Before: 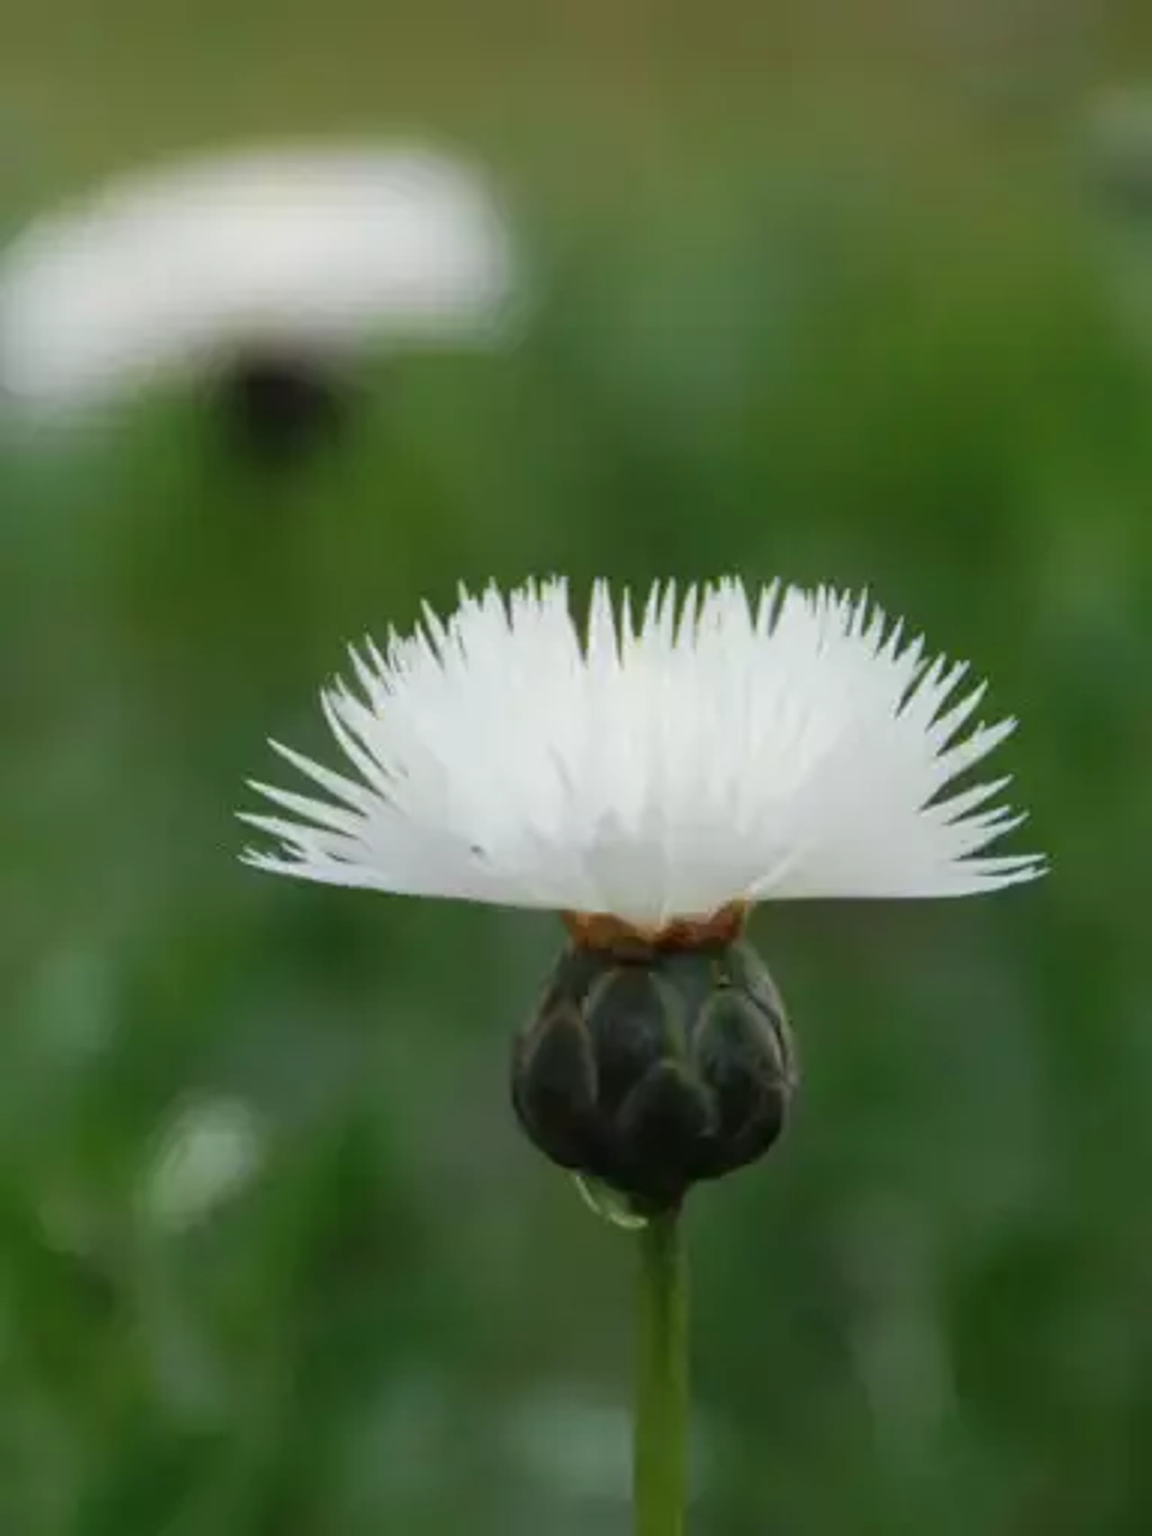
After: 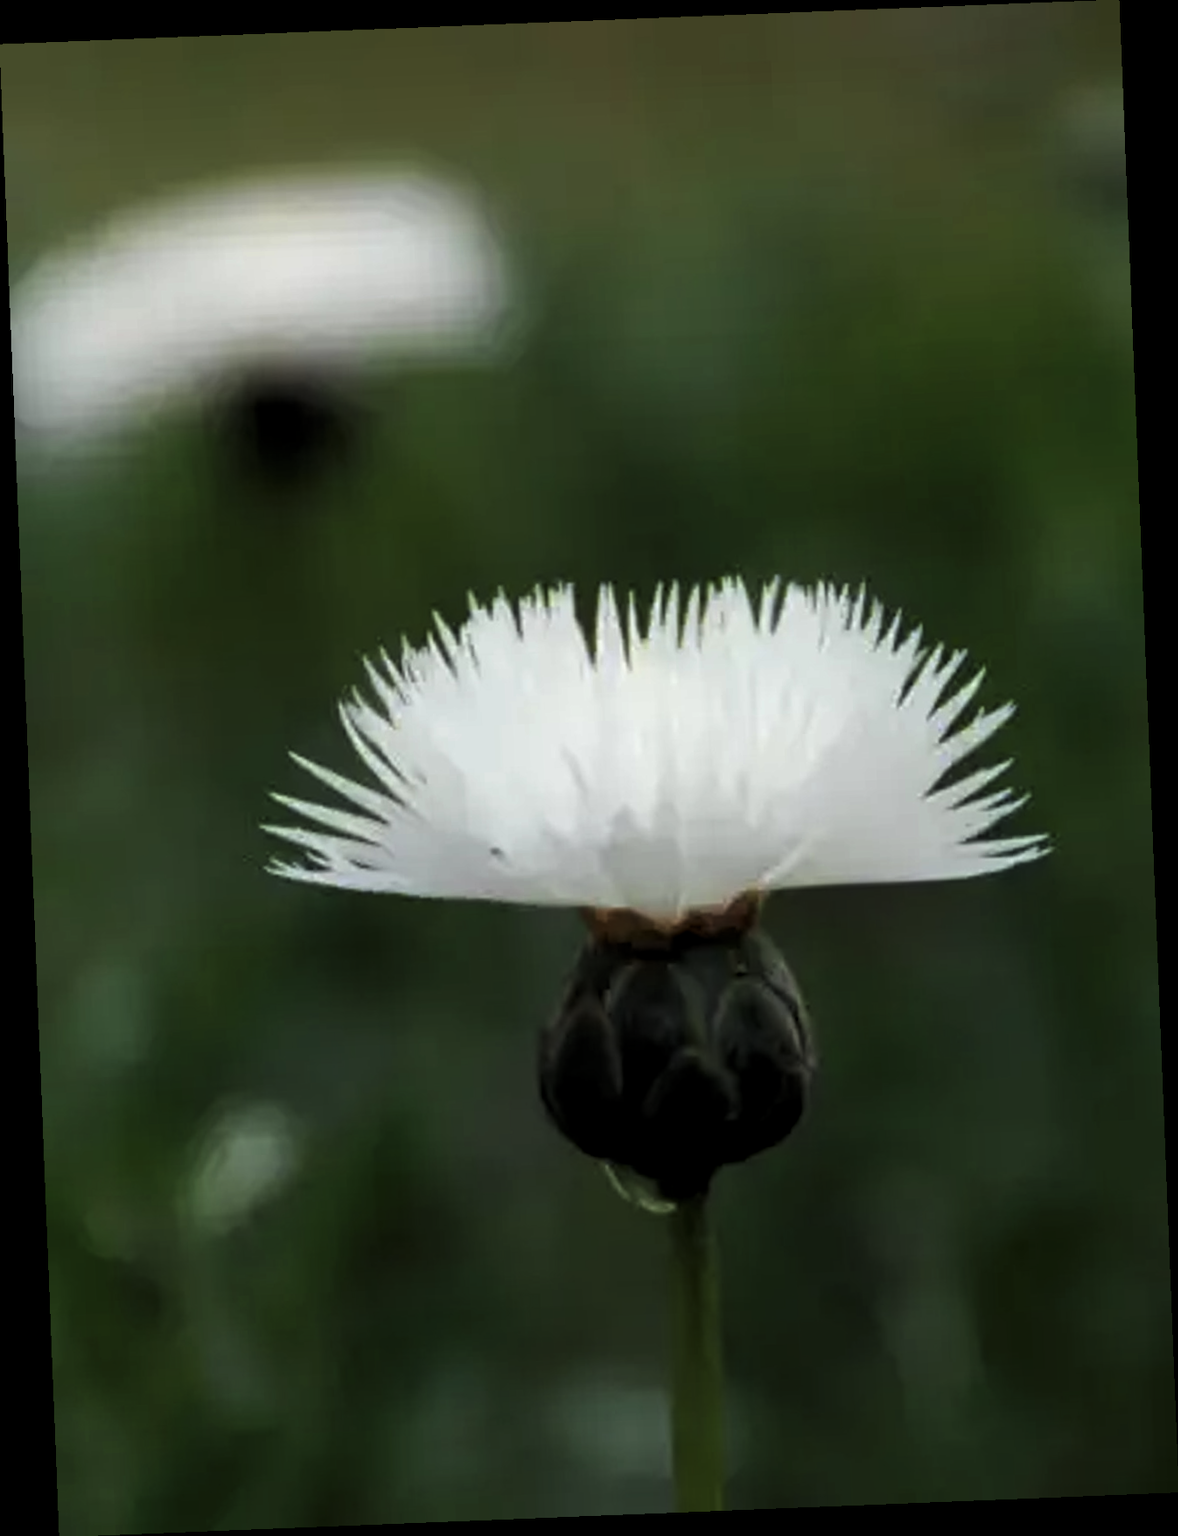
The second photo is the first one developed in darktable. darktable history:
rotate and perspective: rotation -2.29°, automatic cropping off
levels: levels [0.101, 0.578, 0.953]
